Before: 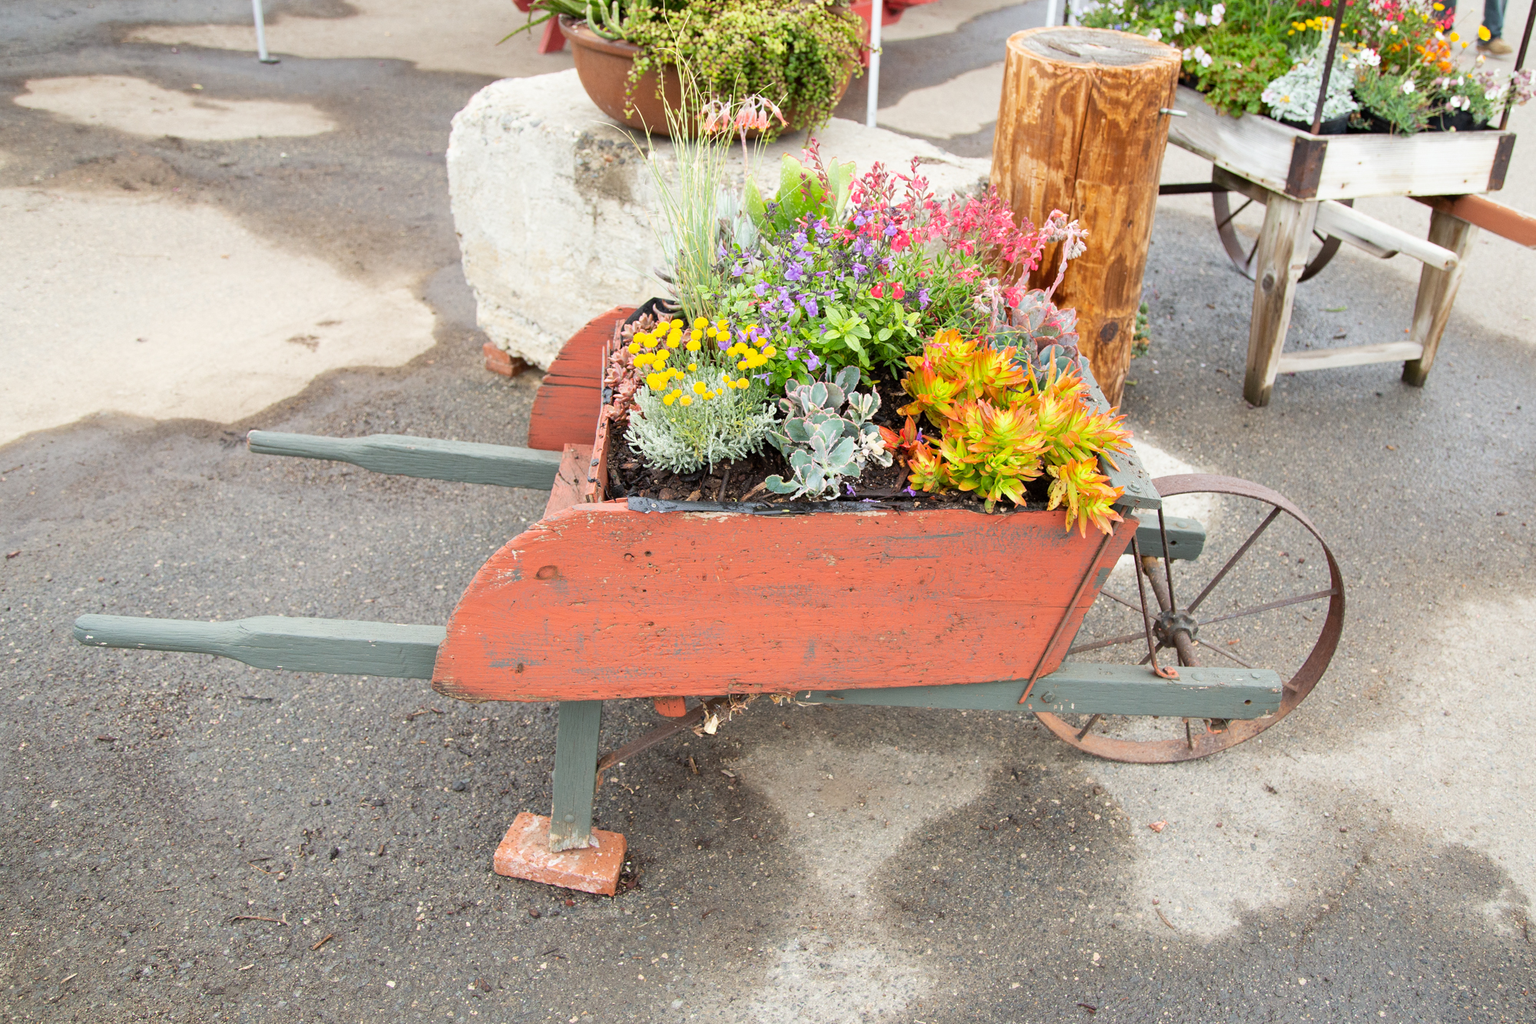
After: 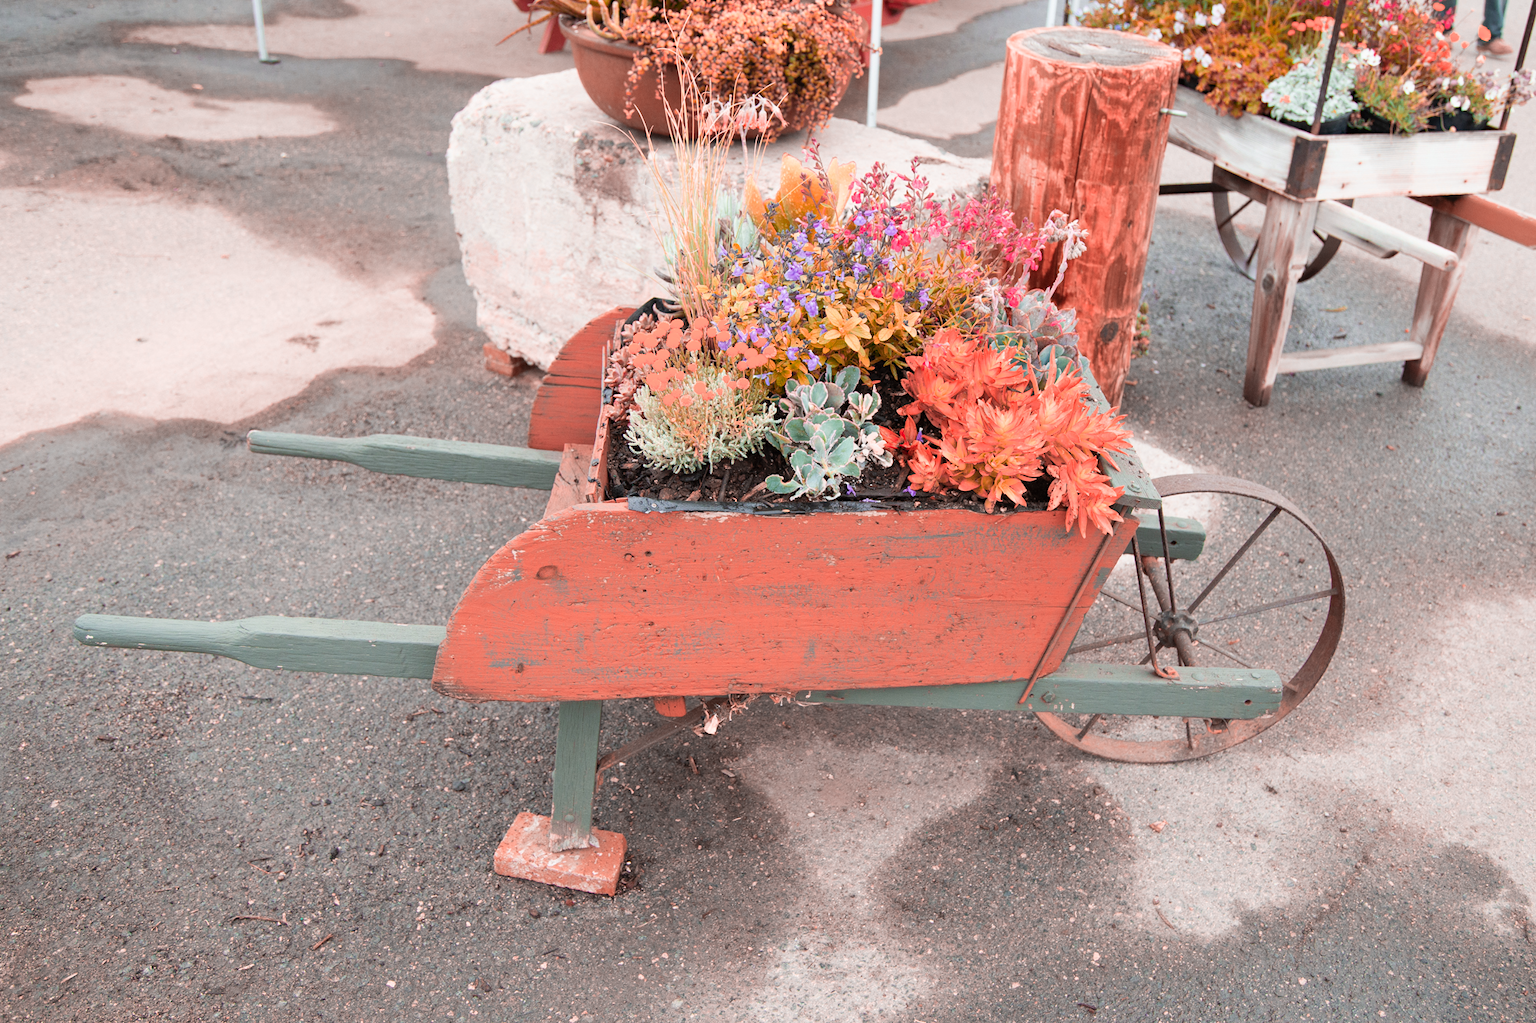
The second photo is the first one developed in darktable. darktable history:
contrast brightness saturation: contrast -0.02, brightness -0.01, saturation 0.03
color zones: curves: ch2 [(0, 0.5) (0.084, 0.497) (0.323, 0.335) (0.4, 0.497) (1, 0.5)], process mode strong
